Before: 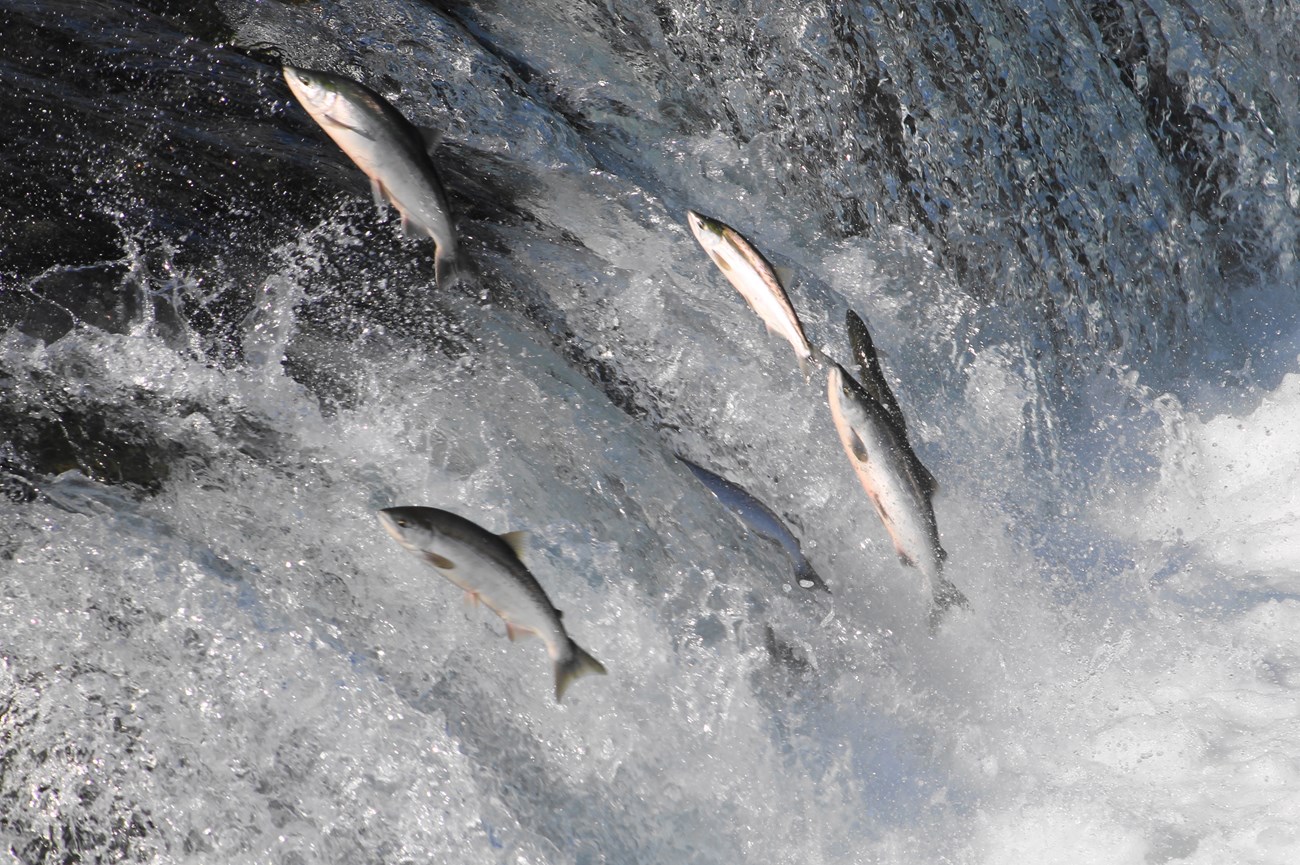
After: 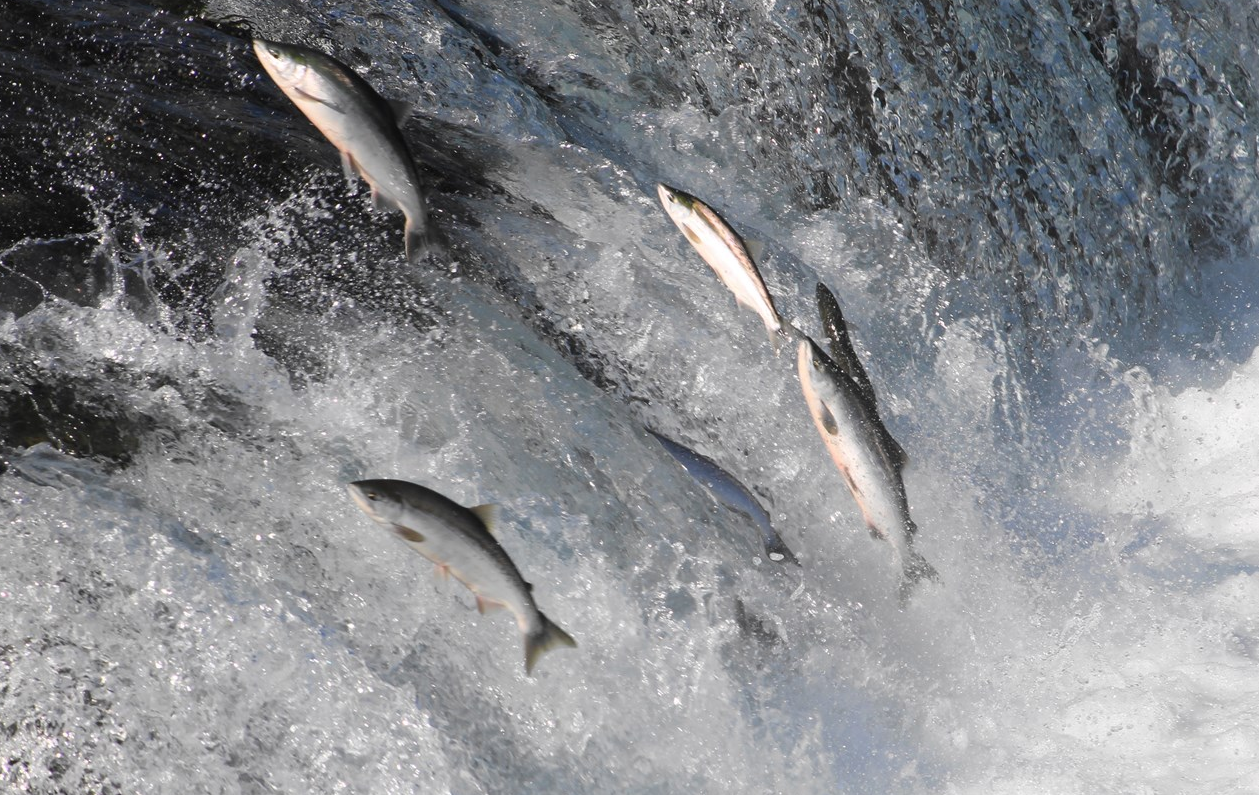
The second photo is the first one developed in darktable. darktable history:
crop: left 2.349%, top 3.226%, right 0.77%, bottom 4.854%
